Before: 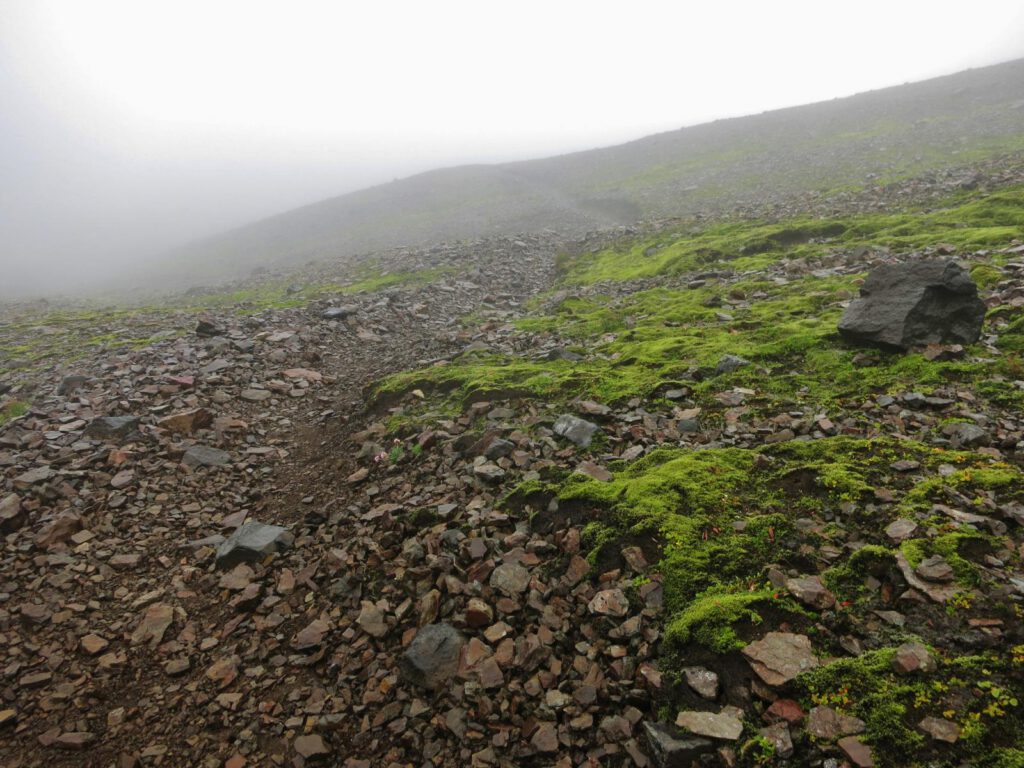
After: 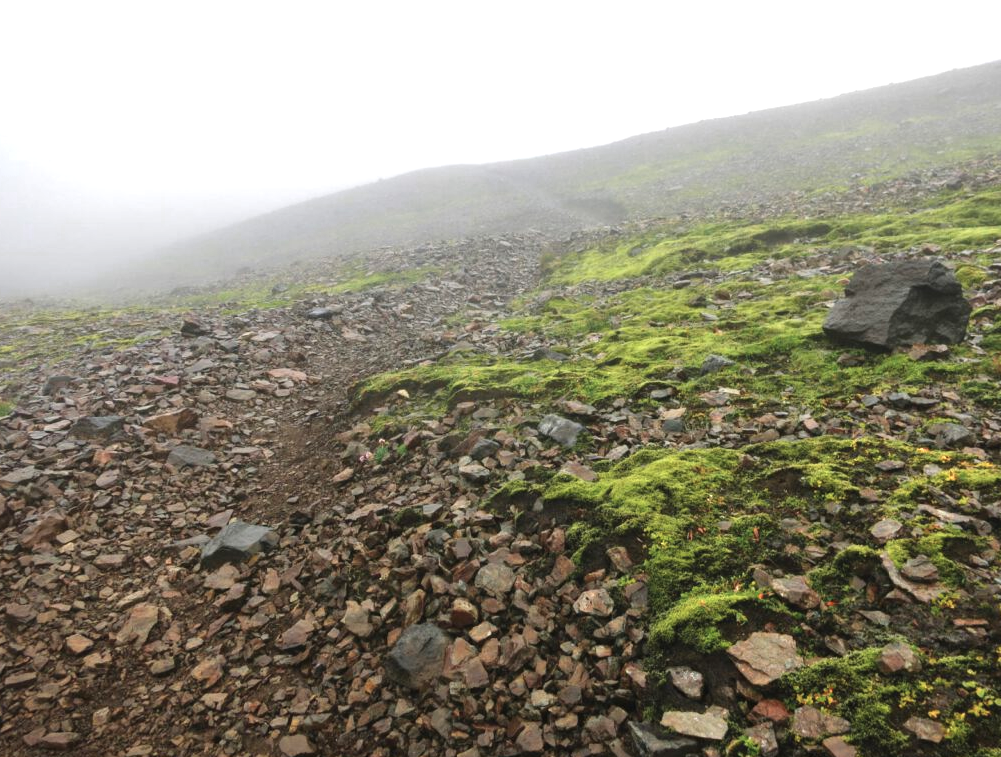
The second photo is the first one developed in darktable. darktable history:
color zones: curves: ch0 [(0.018, 0.548) (0.197, 0.654) (0.425, 0.447) (0.605, 0.658) (0.732, 0.579)]; ch1 [(0.105, 0.531) (0.224, 0.531) (0.386, 0.39) (0.618, 0.456) (0.732, 0.456) (0.956, 0.421)]; ch2 [(0.039, 0.583) (0.215, 0.465) (0.399, 0.544) (0.465, 0.548) (0.614, 0.447) (0.724, 0.43) (0.882, 0.623) (0.956, 0.632)]
crop and rotate: left 1.472%, right 0.709%, bottom 1.412%
exposure: black level correction -0.002, exposure 0.546 EV, compensate highlight preservation false
tone equalizer: on, module defaults
